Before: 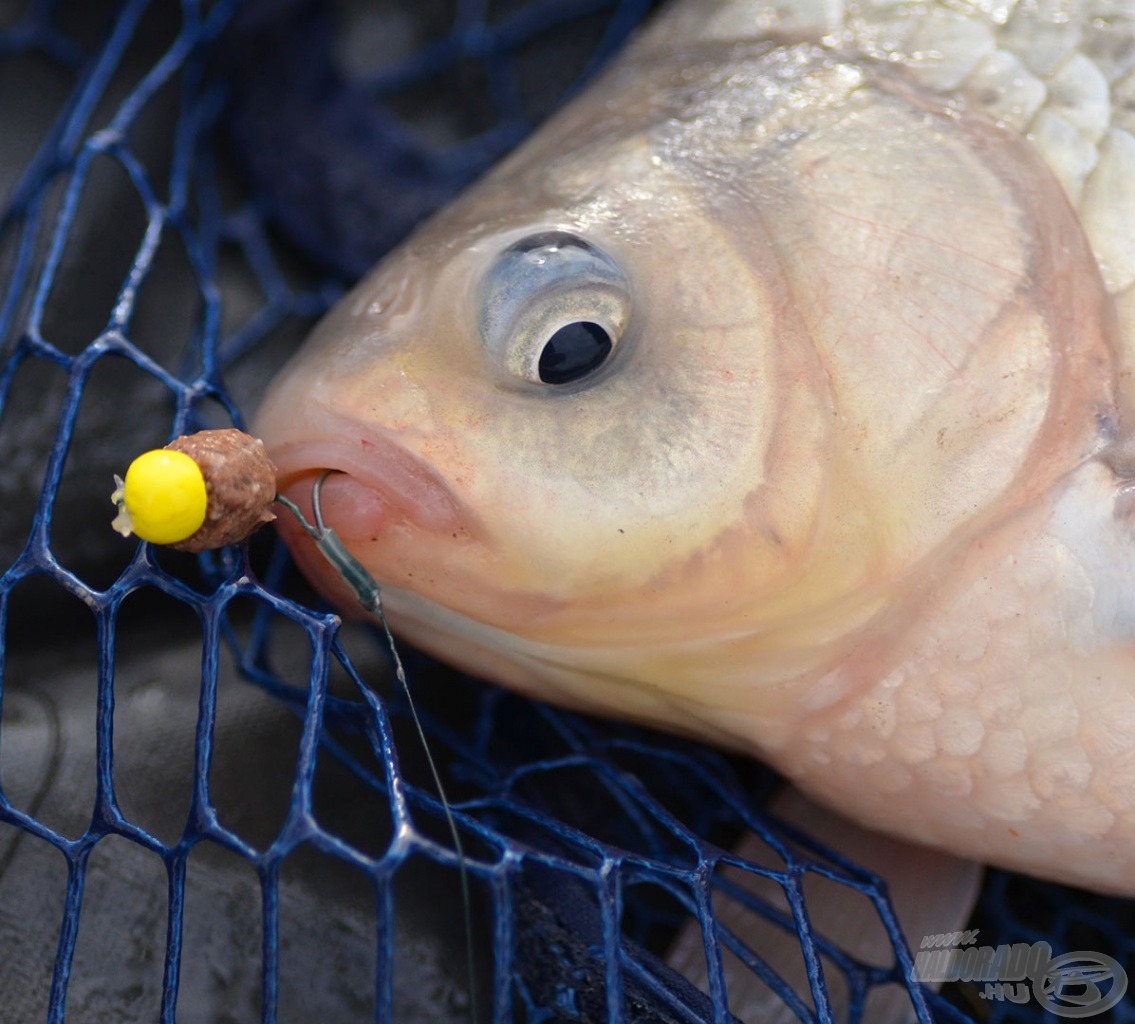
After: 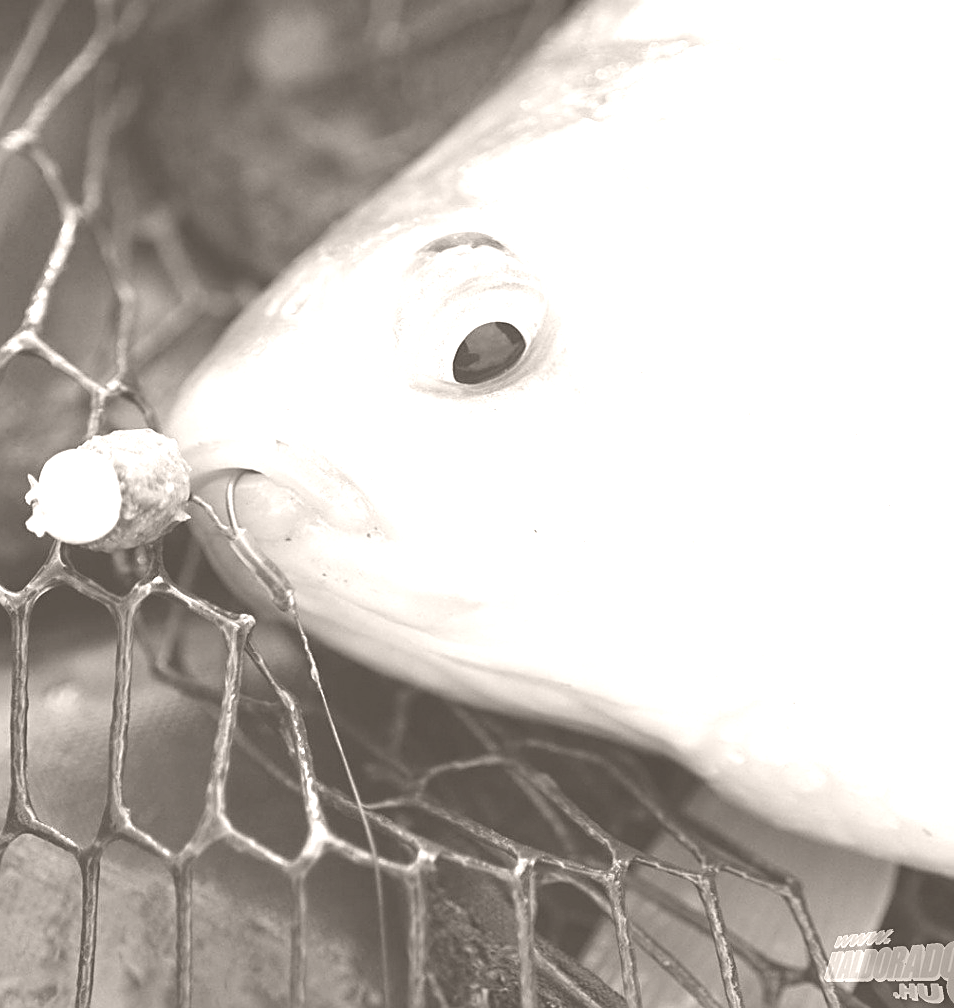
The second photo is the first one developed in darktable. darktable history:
crop: left 7.598%, right 7.873%
colorize: hue 34.49°, saturation 35.33%, source mix 100%, lightness 55%, version 1
sharpen: on, module defaults
exposure: black level correction 0, exposure 0.7 EV, compensate exposure bias true, compensate highlight preservation false
